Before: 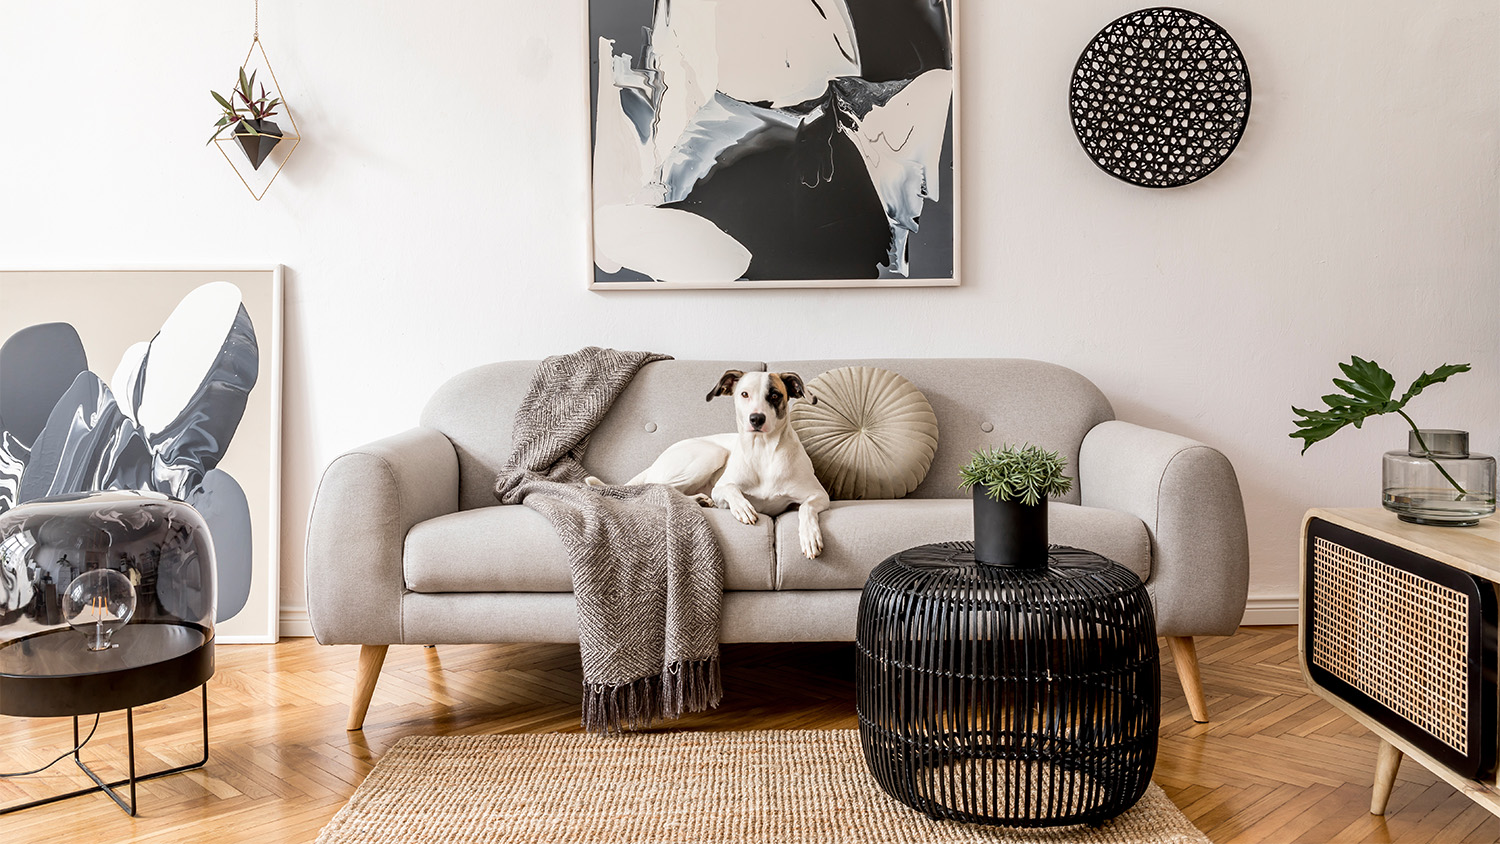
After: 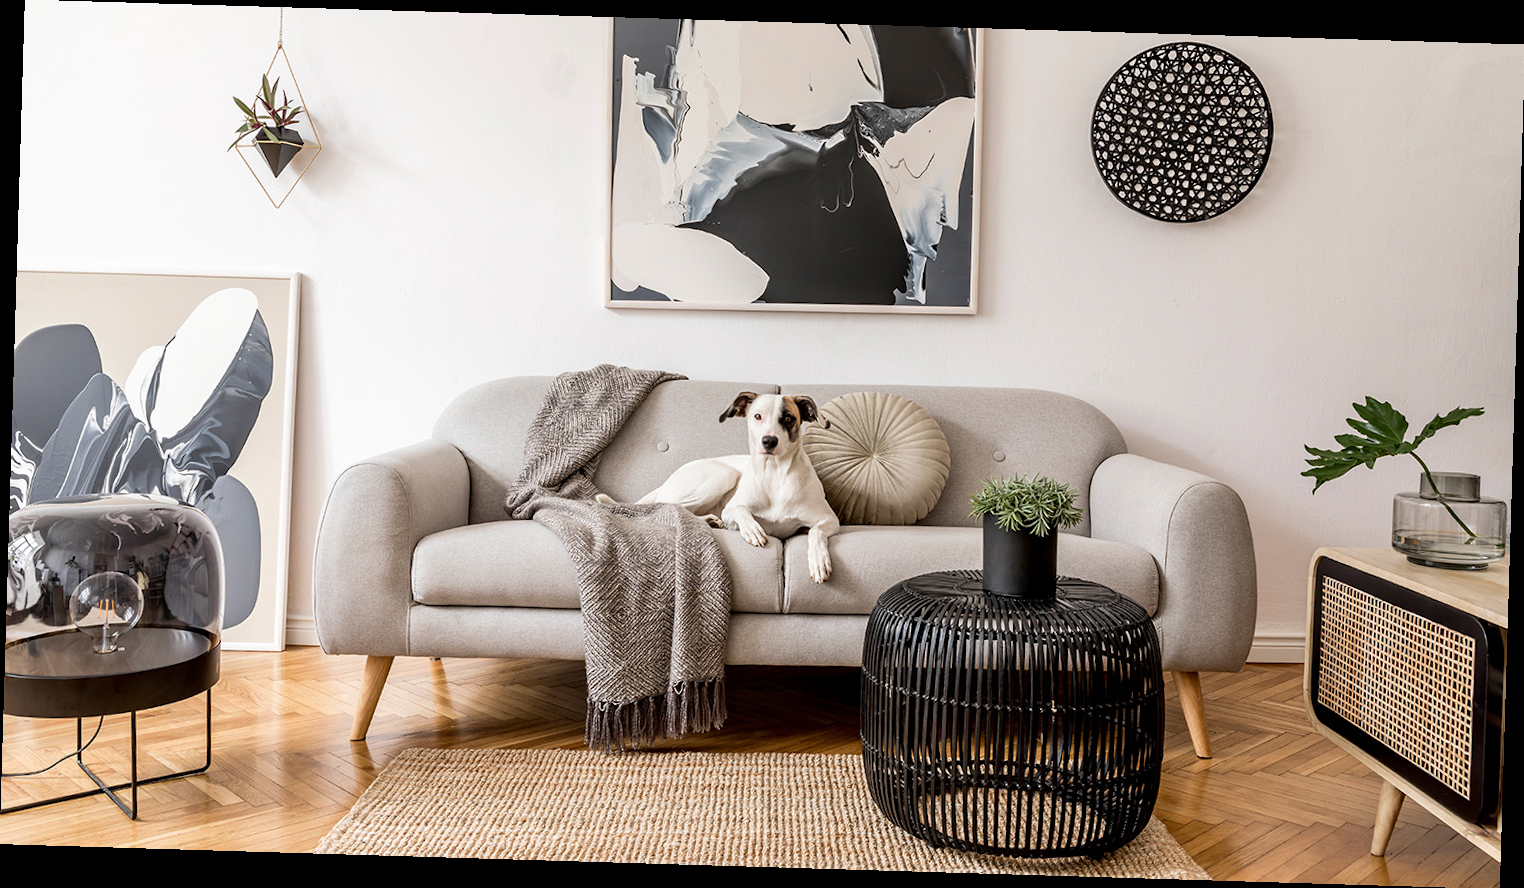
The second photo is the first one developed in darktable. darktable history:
white balance: emerald 1
rotate and perspective: rotation 1.72°, automatic cropping off
